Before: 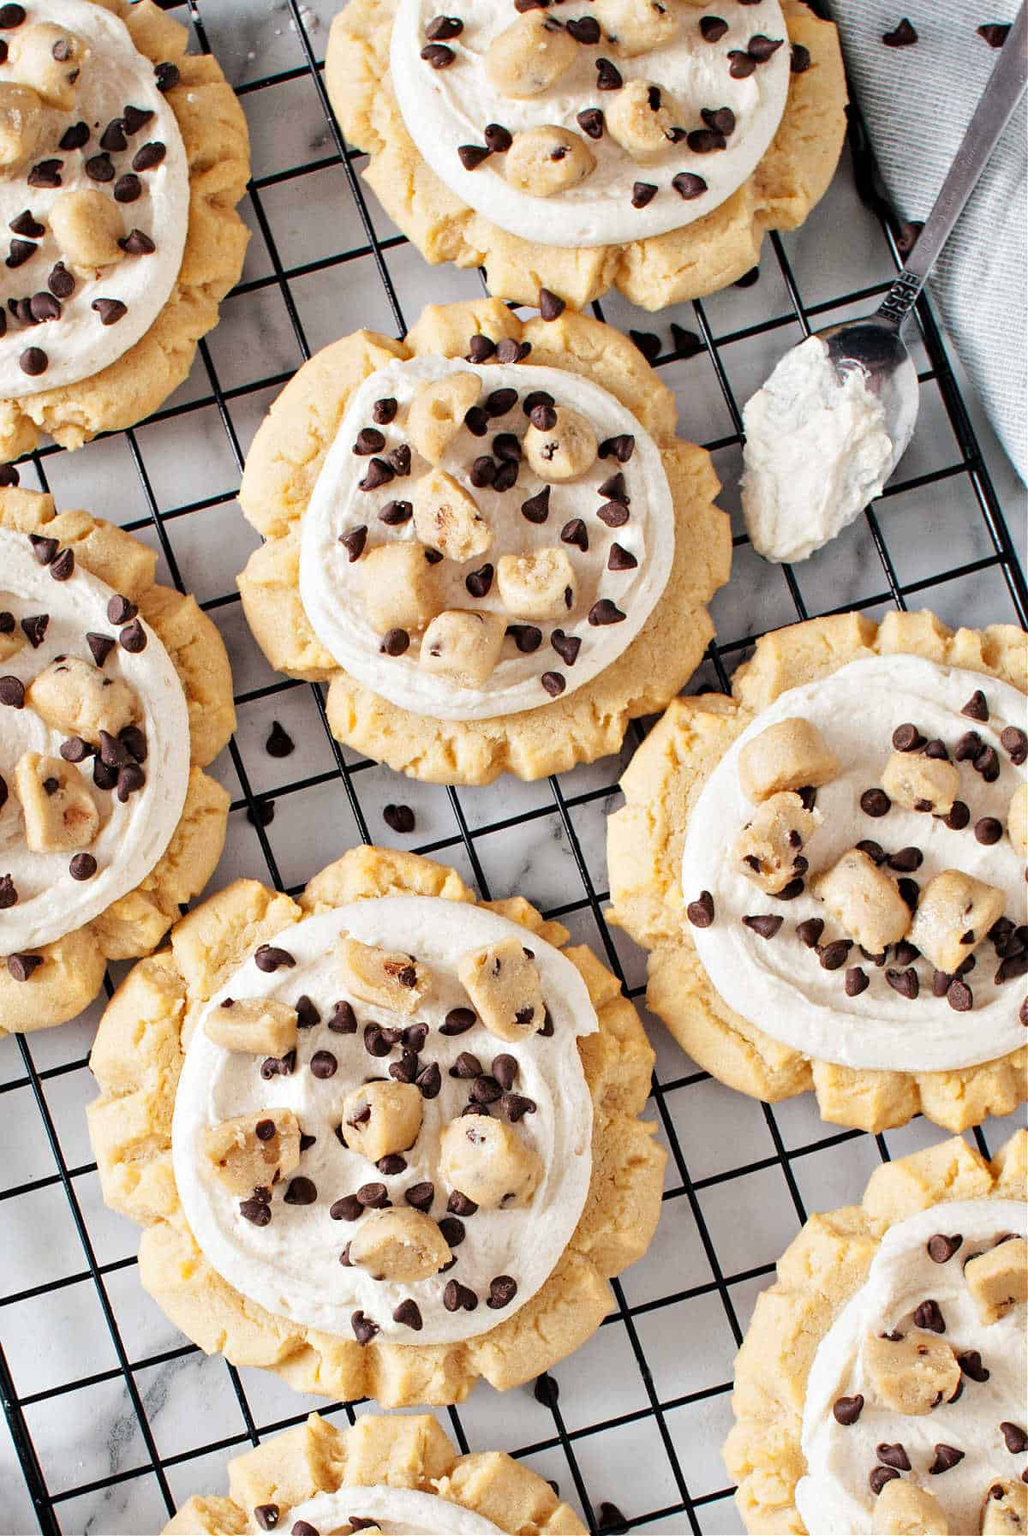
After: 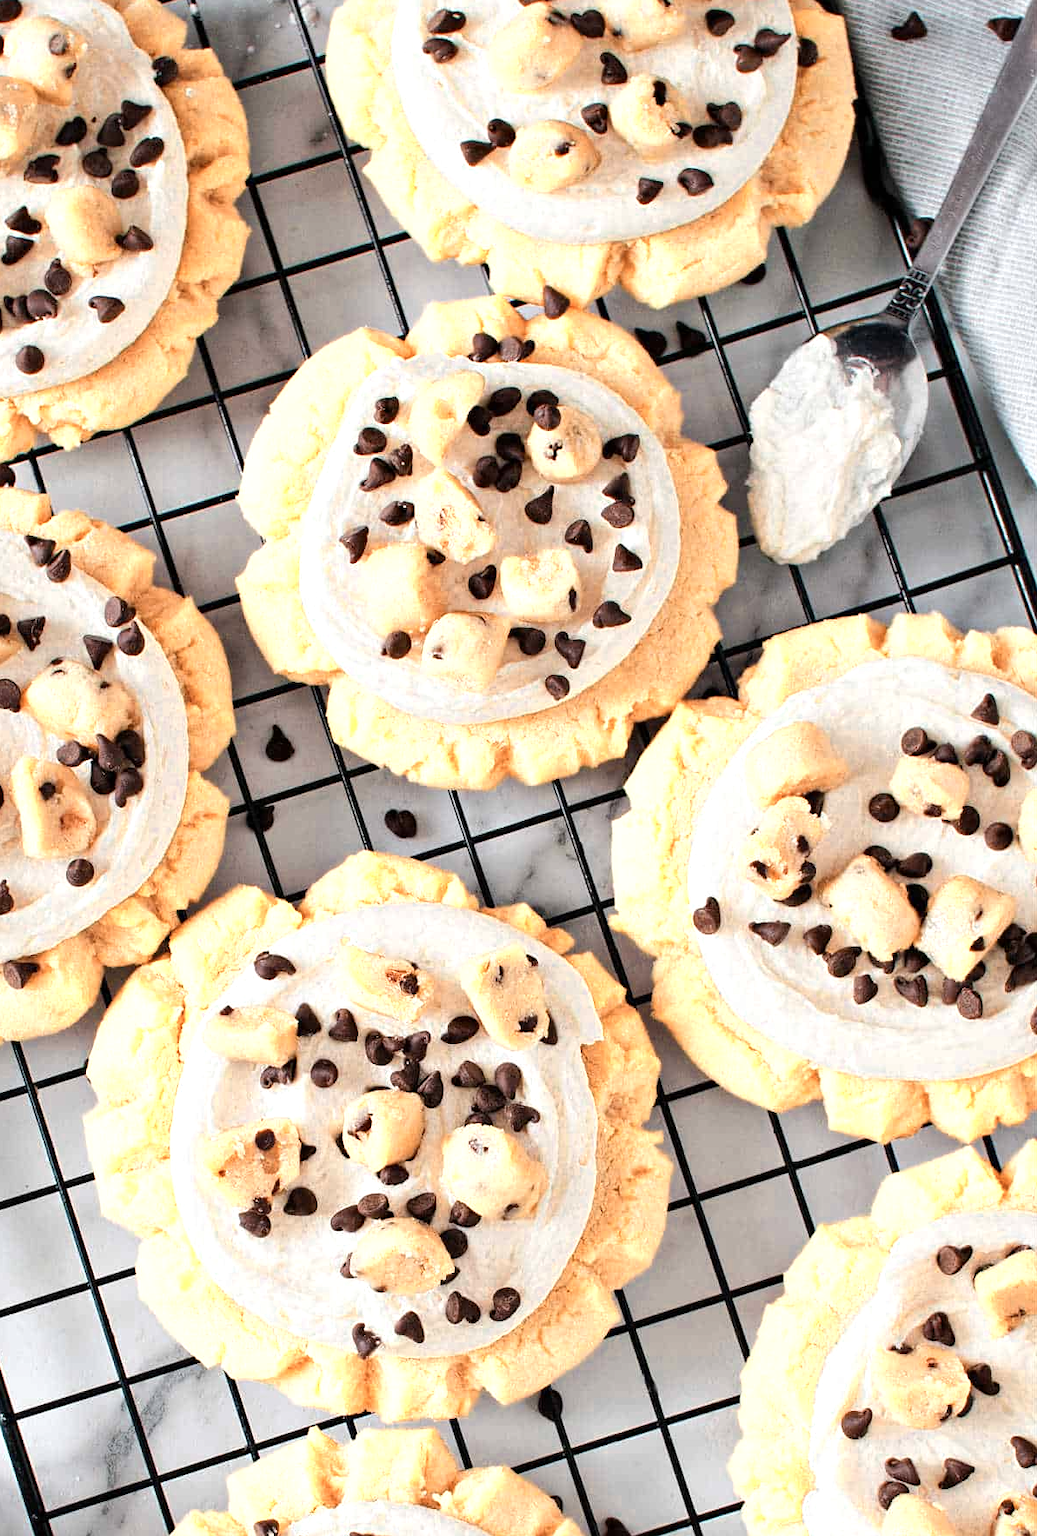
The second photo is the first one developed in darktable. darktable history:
color zones: curves: ch0 [(0.018, 0.548) (0.197, 0.654) (0.425, 0.447) (0.605, 0.658) (0.732, 0.579)]; ch1 [(0.105, 0.531) (0.224, 0.531) (0.386, 0.39) (0.618, 0.456) (0.732, 0.456) (0.956, 0.421)]; ch2 [(0.039, 0.583) (0.215, 0.465) (0.399, 0.544) (0.465, 0.548) (0.614, 0.447) (0.724, 0.43) (0.882, 0.623) (0.956, 0.632)]
exposure: exposure 0.135 EV, compensate exposure bias true, compensate highlight preservation false
crop: left 0.431%, top 0.488%, right 0.134%, bottom 0.947%
